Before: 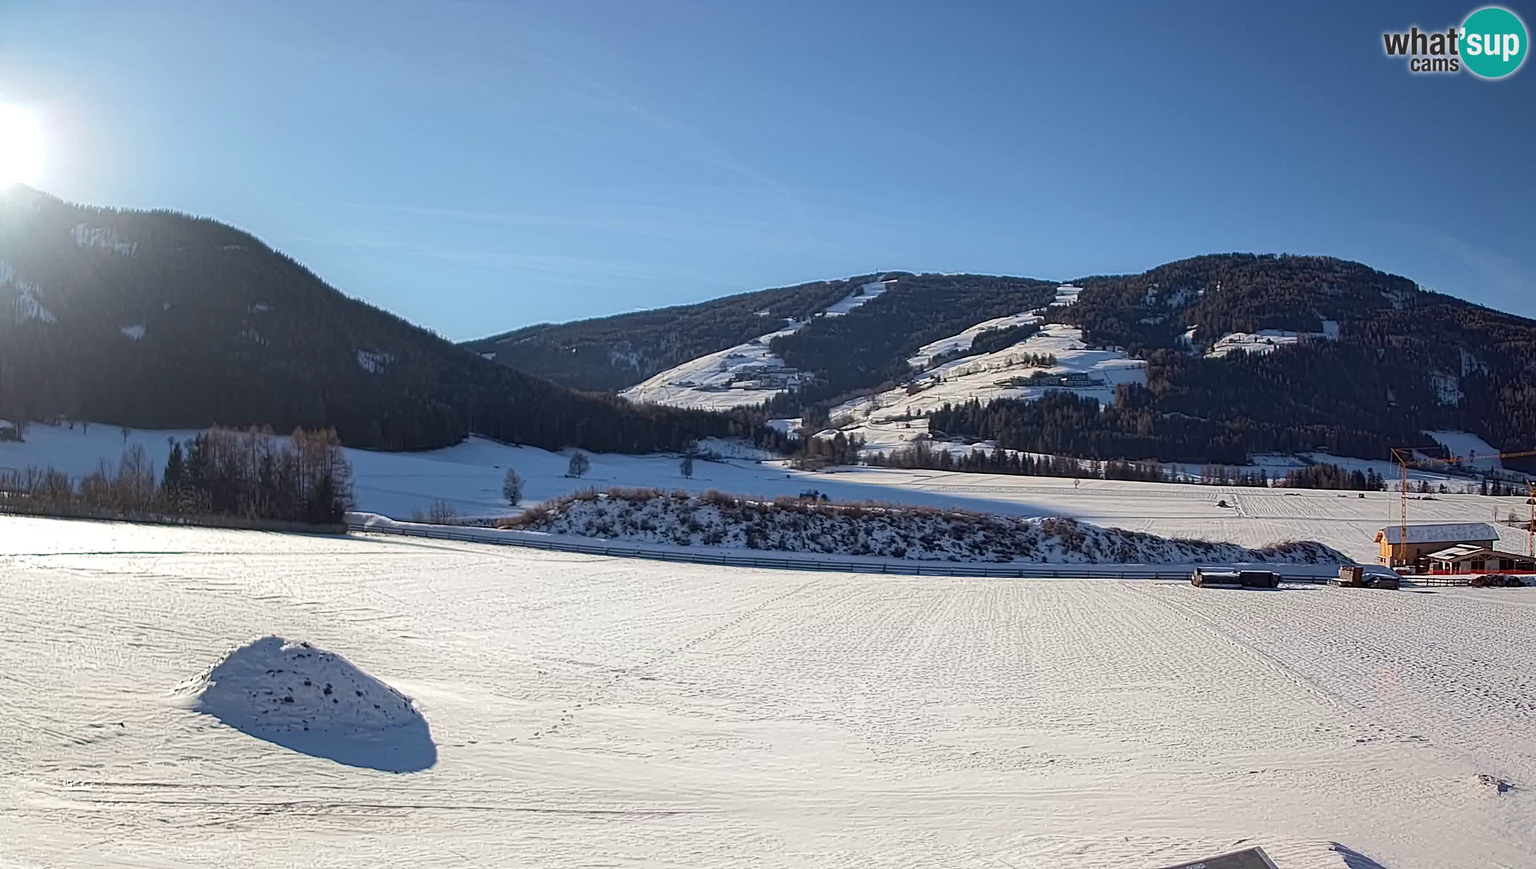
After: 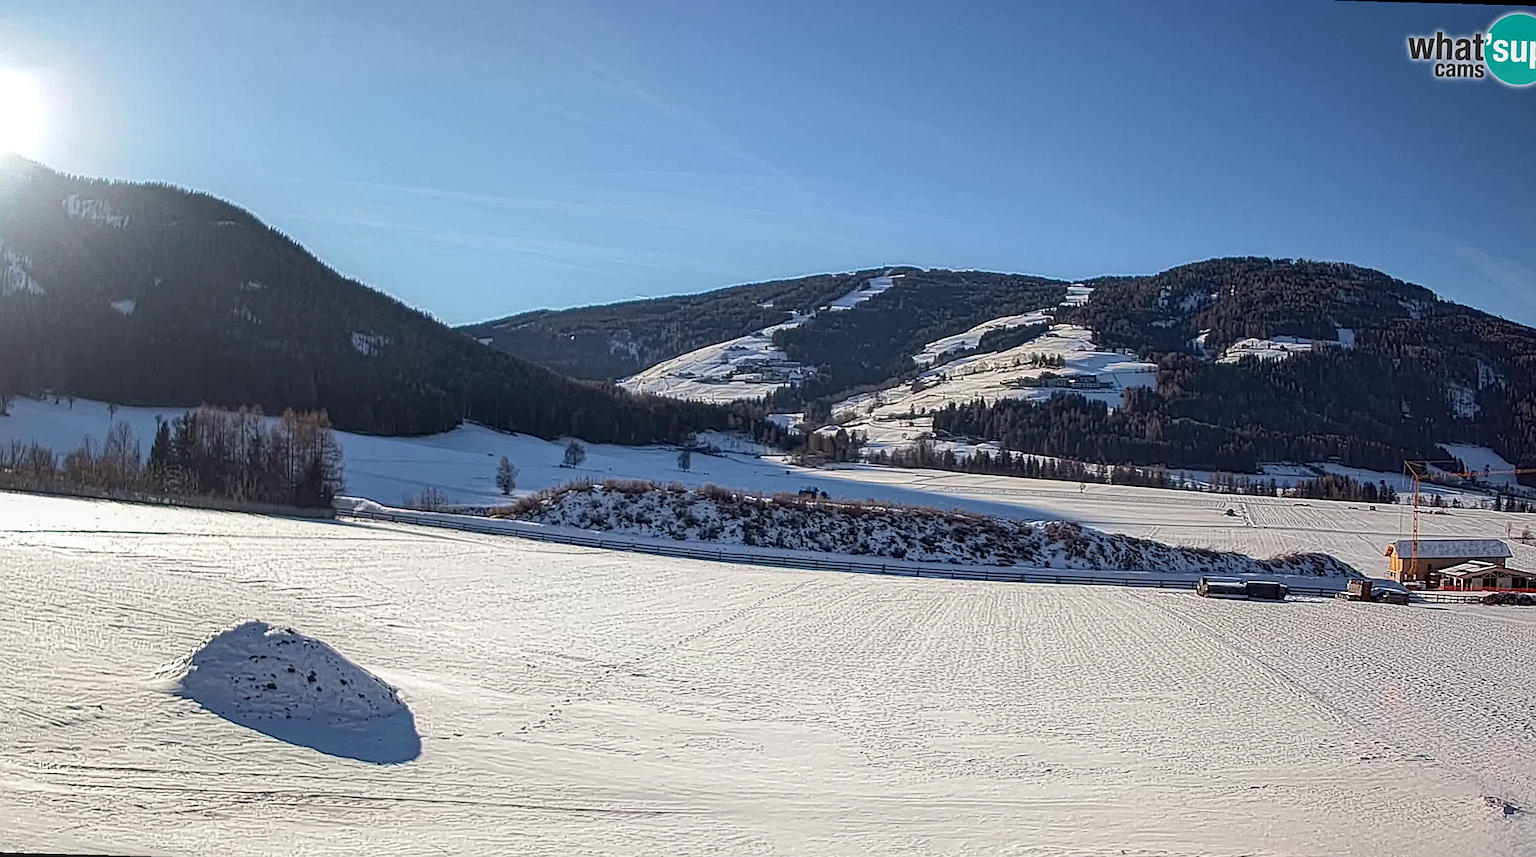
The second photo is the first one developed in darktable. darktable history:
local contrast: on, module defaults
sharpen: radius 2.167, amount 0.381, threshold 0
rotate and perspective: rotation 1.57°, crop left 0.018, crop right 0.982, crop top 0.039, crop bottom 0.961
